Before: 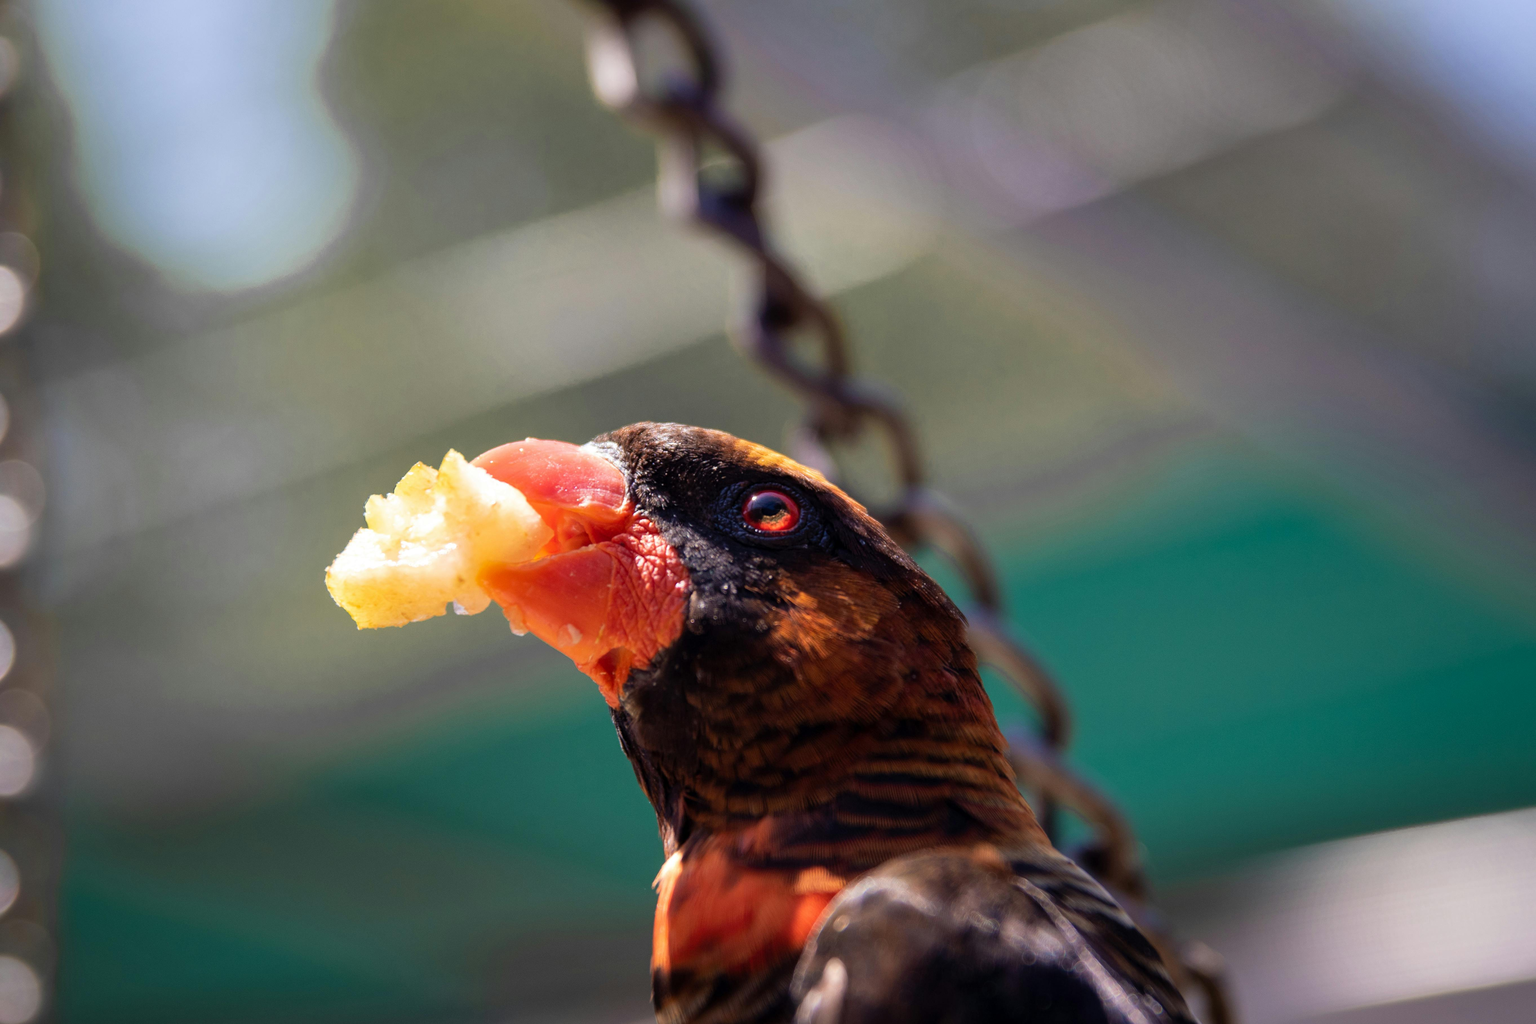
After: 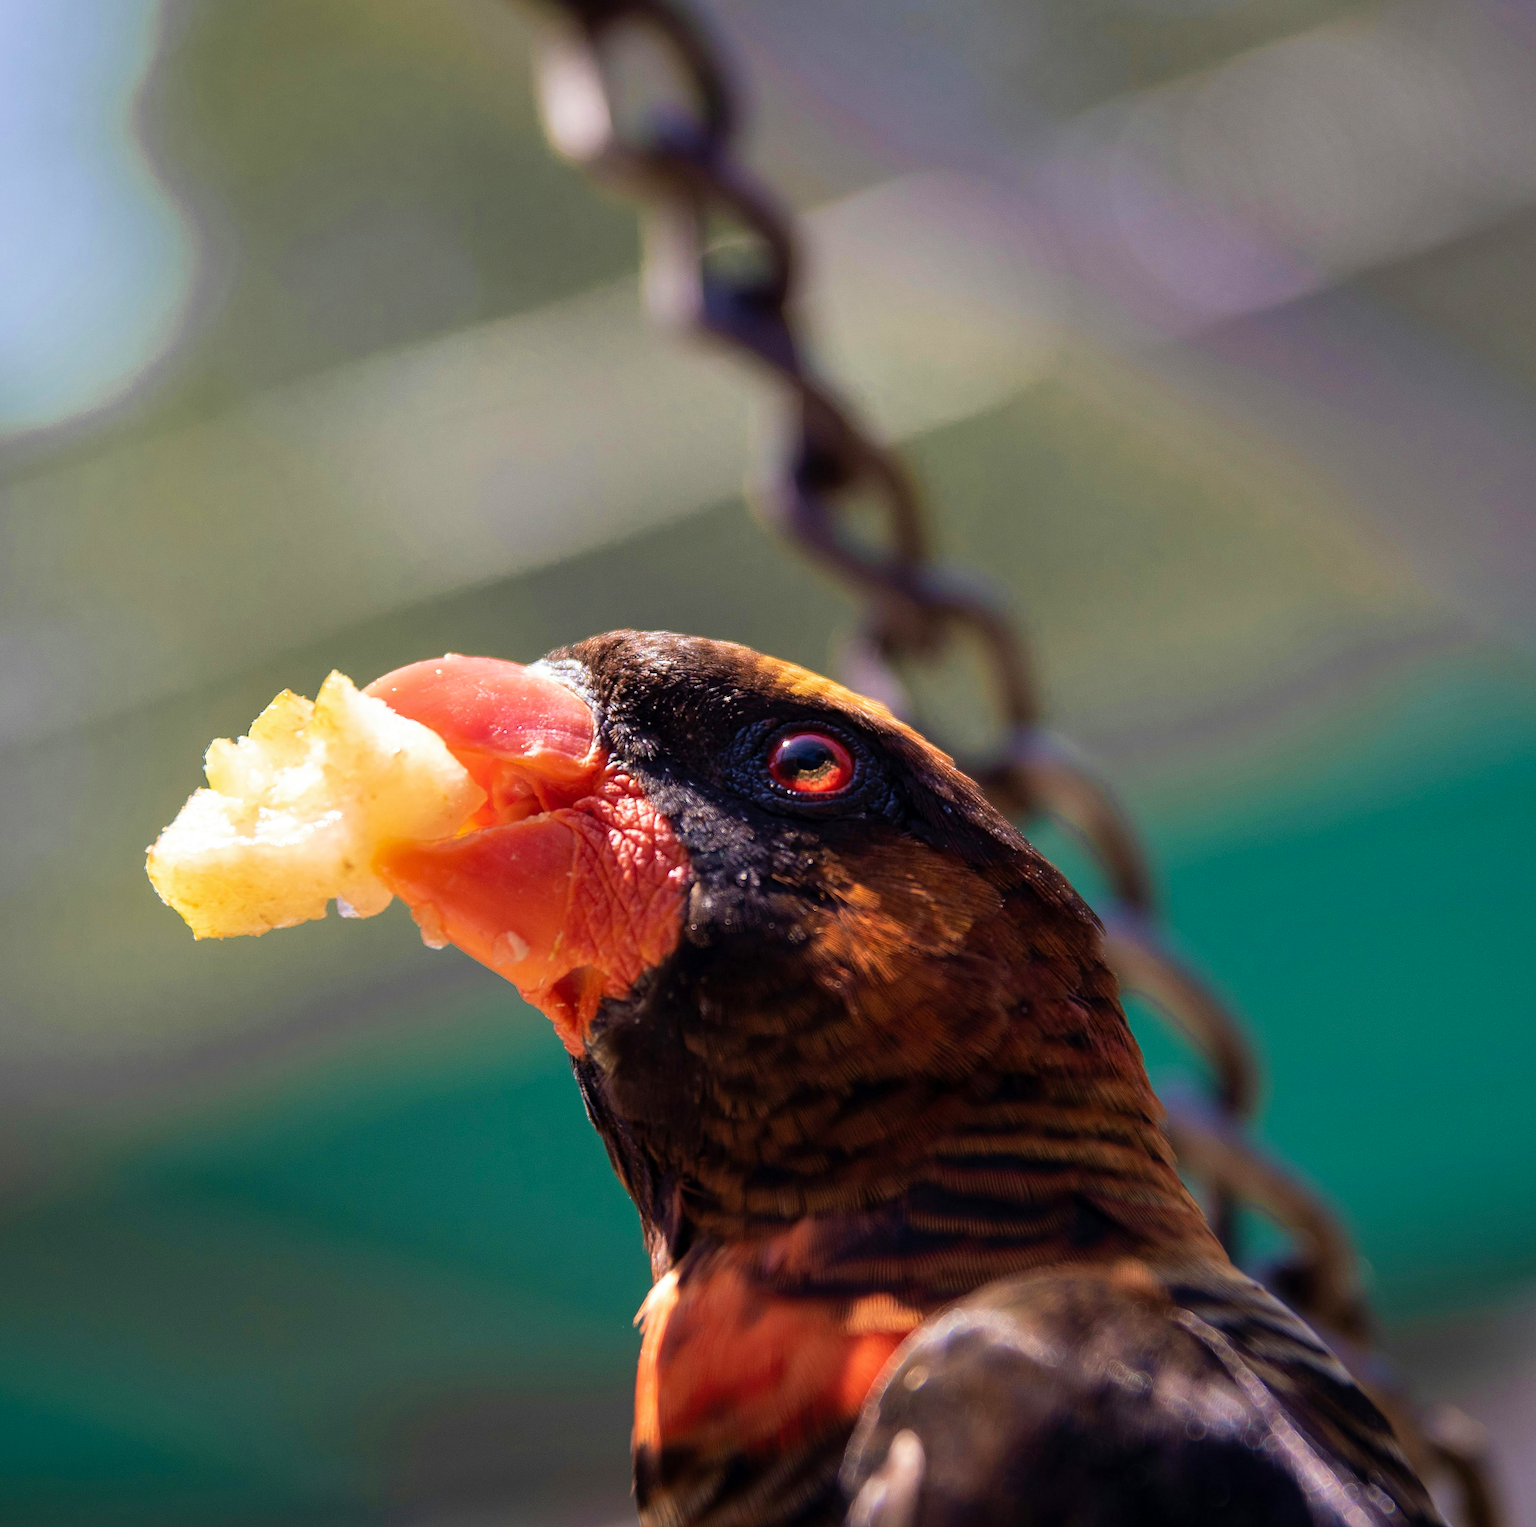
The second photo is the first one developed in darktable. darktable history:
sharpen: amount 0.493
crop and rotate: left 14.834%, right 18.129%
velvia: on, module defaults
